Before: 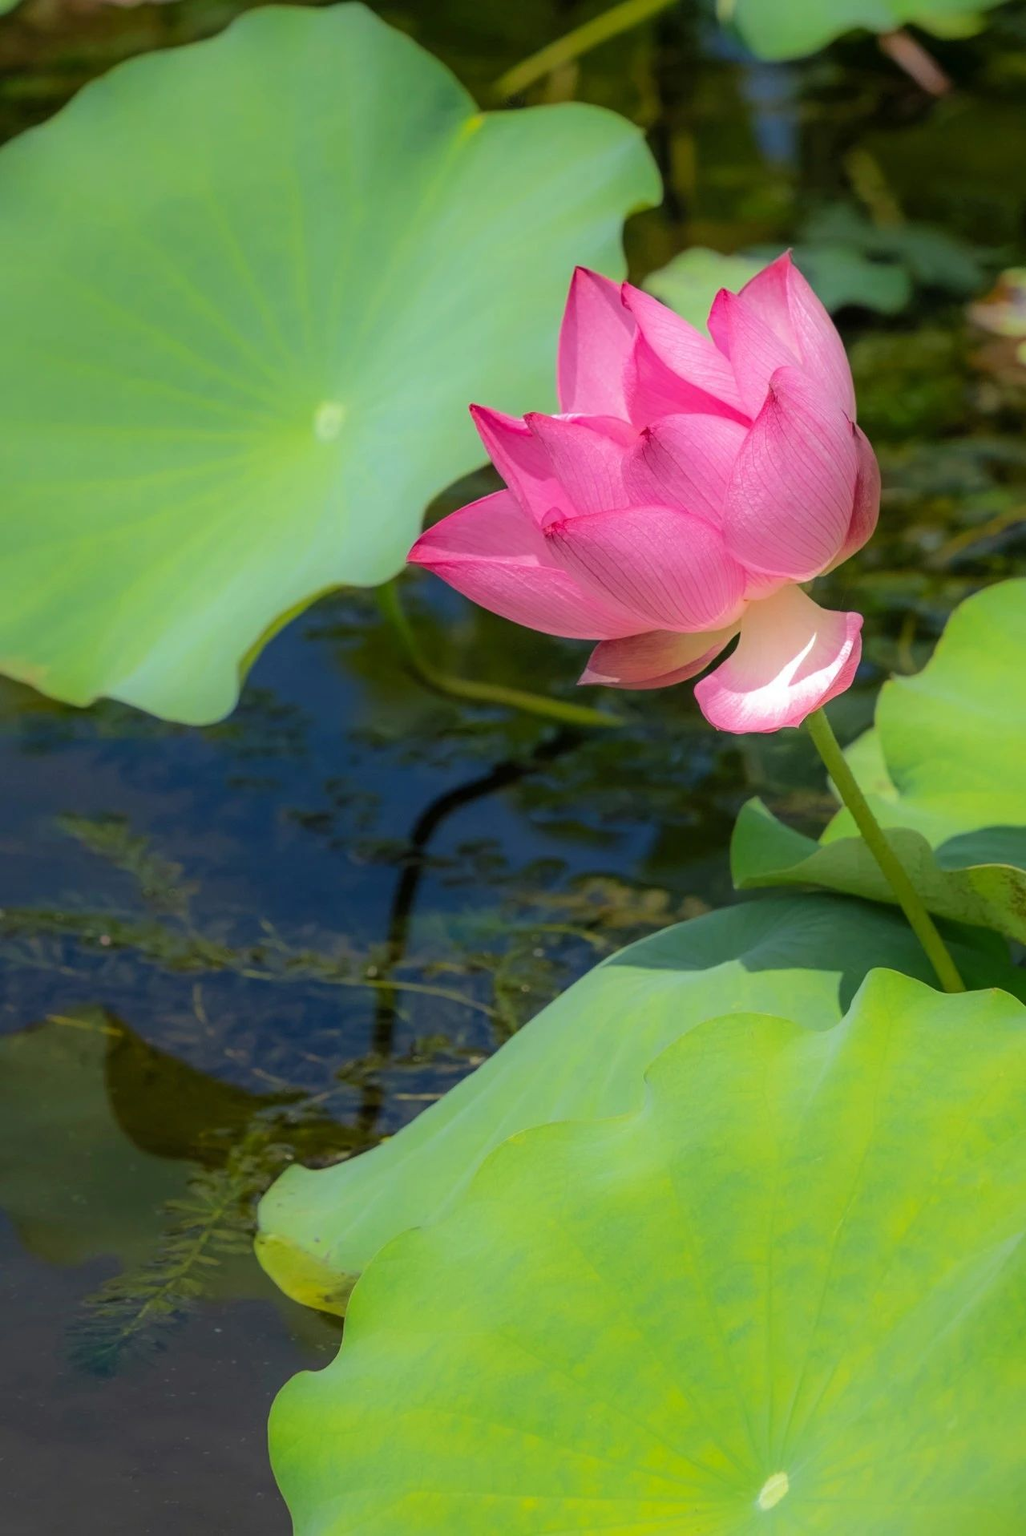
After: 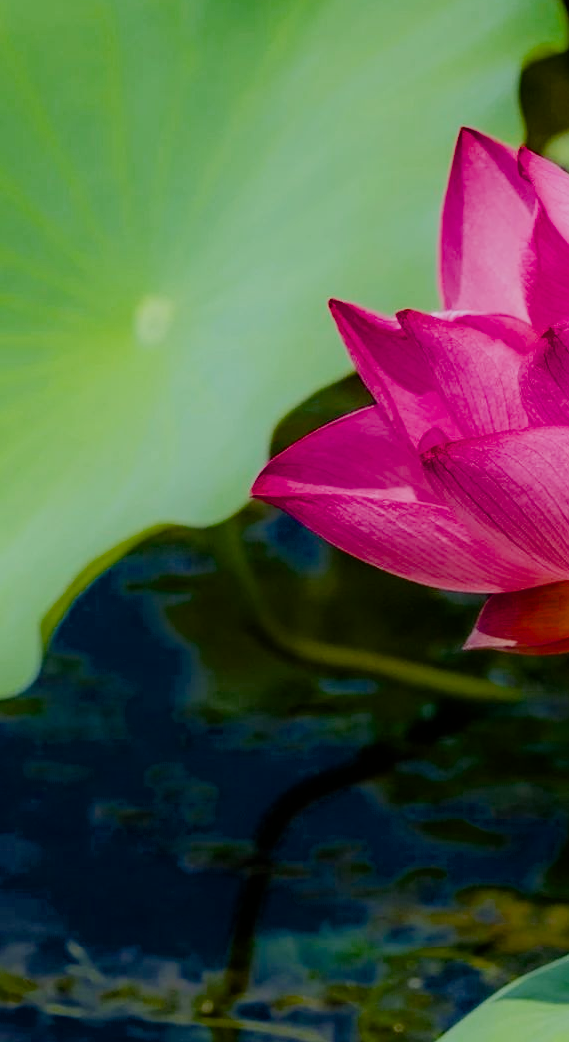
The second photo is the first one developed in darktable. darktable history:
filmic rgb: black relative exposure -7.65 EV, white relative exposure 4.56 EV, hardness 3.61
color balance rgb: perceptual saturation grading › global saturation 20%, perceptual saturation grading › highlights -25.344%, perceptual saturation grading › shadows 50.361%, saturation formula JzAzBz (2021)
crop: left 20.141%, top 10.745%, right 35.395%, bottom 34.819%
